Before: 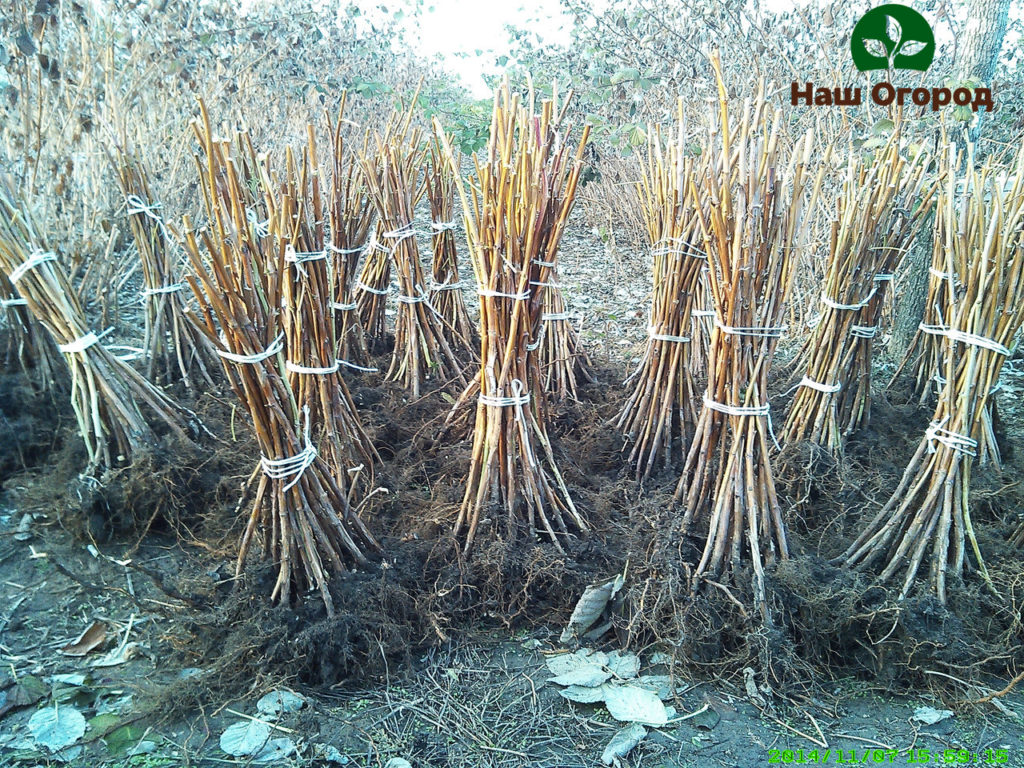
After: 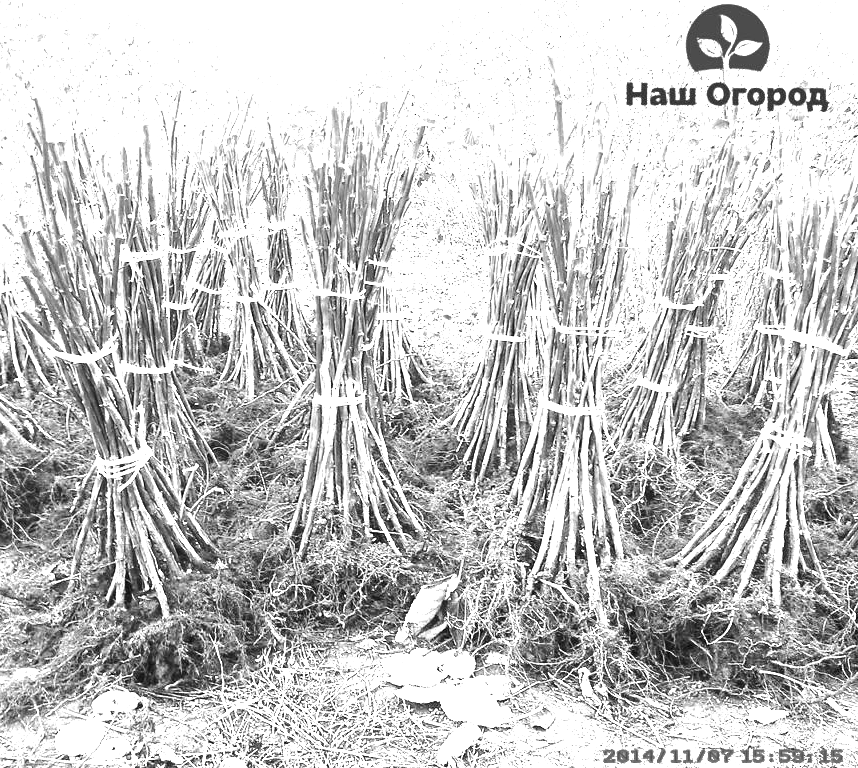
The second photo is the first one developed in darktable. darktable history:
exposure: black level correction 0, exposure 1.675 EV, compensate exposure bias true, compensate highlight preservation false
crop: left 16.145%
white balance: red 0.986, blue 1.01
color balance rgb: perceptual saturation grading › global saturation 10%, global vibrance 10%
local contrast: highlights 100%, shadows 100%, detail 120%, midtone range 0.2
color correction: highlights a* 5.59, highlights b* 5.24, saturation 0.68
tone equalizer: -8 EV -0.75 EV, -7 EV -0.7 EV, -6 EV -0.6 EV, -5 EV -0.4 EV, -3 EV 0.4 EV, -2 EV 0.6 EV, -1 EV 0.7 EV, +0 EV 0.75 EV, edges refinement/feathering 500, mask exposure compensation -1.57 EV, preserve details no
color zones: curves: ch0 [(0.287, 0.048) (0.493, 0.484) (0.737, 0.816)]; ch1 [(0, 0) (0.143, 0) (0.286, 0) (0.429, 0) (0.571, 0) (0.714, 0) (0.857, 0)]
